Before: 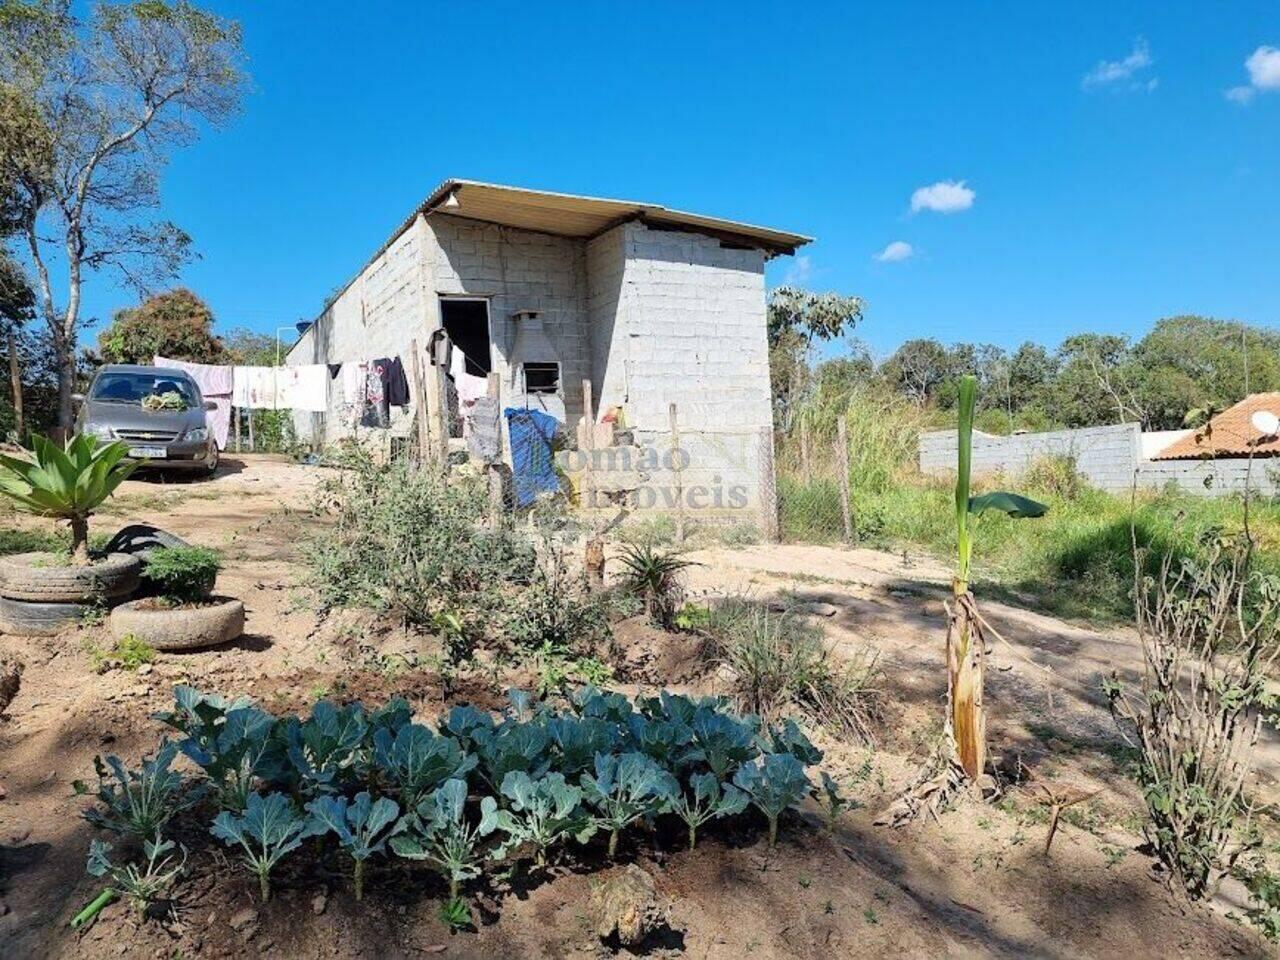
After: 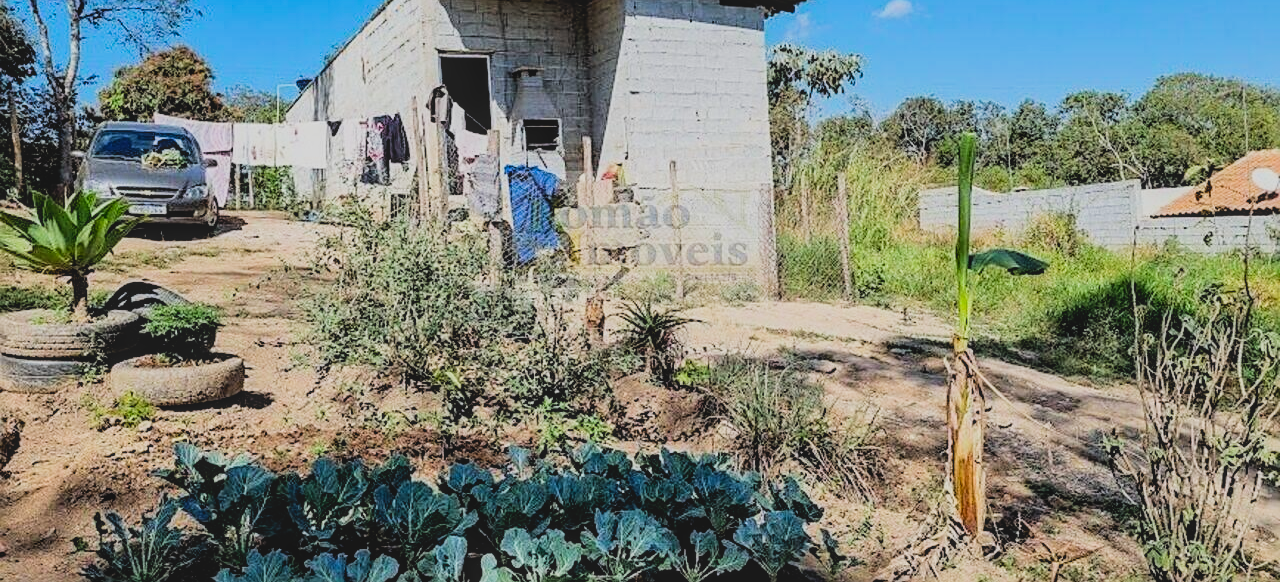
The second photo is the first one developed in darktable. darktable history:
local contrast: on, module defaults
white balance: emerald 1
crop and rotate: top 25.357%, bottom 13.942%
contrast brightness saturation: contrast -0.19, saturation 0.19
filmic rgb: black relative exposure -5 EV, hardness 2.88, contrast 1.4, highlights saturation mix -20%
sharpen: on, module defaults
